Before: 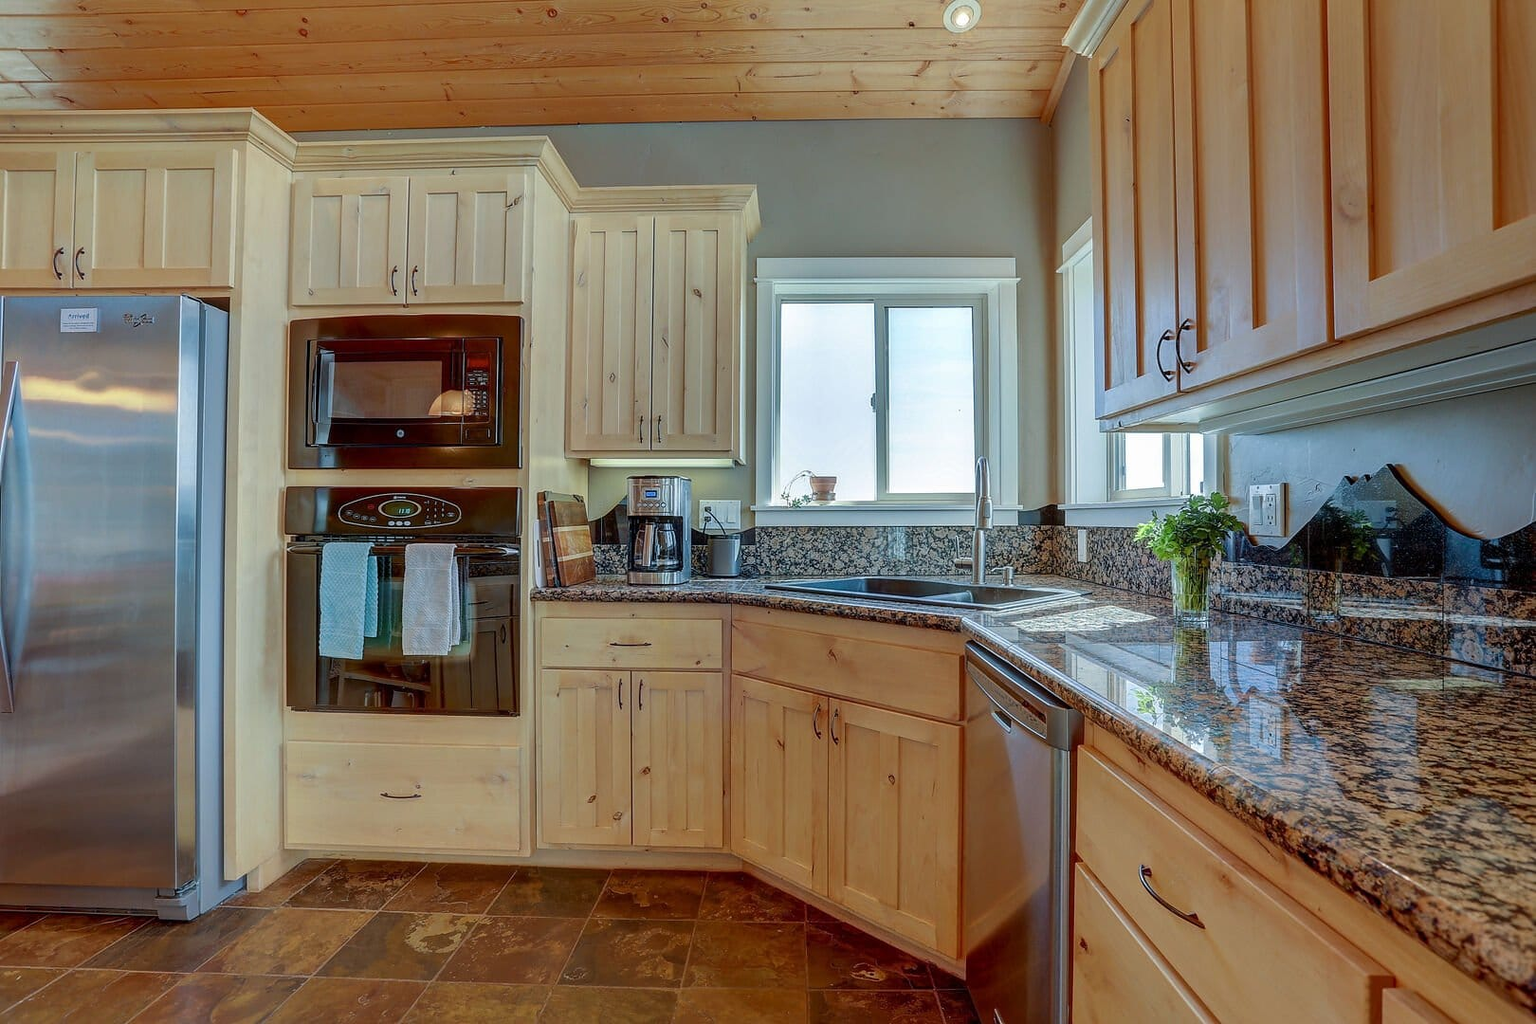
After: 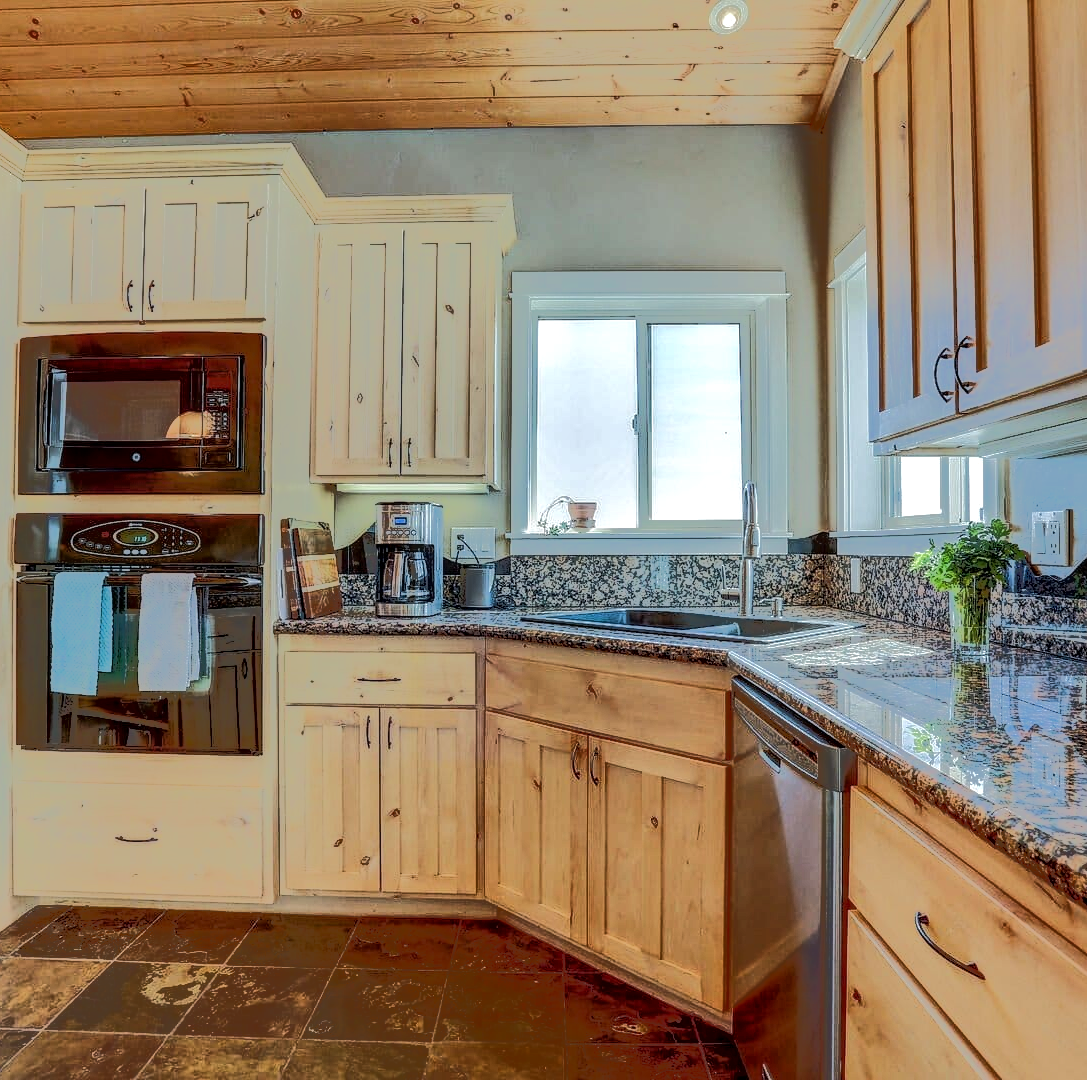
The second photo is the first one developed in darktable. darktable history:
base curve: curves: ch0 [(0, 0) (0.283, 0.295) (1, 1)]
crop and rotate: left 17.7%, right 15.194%
tone equalizer: -7 EV -0.631 EV, -6 EV 0.962 EV, -5 EV -0.454 EV, -4 EV 0.396 EV, -3 EV 0.415 EV, -2 EV 0.149 EV, -1 EV -0.154 EV, +0 EV -0.419 EV, edges refinement/feathering 500, mask exposure compensation -1.57 EV, preserve details no
local contrast: on, module defaults
